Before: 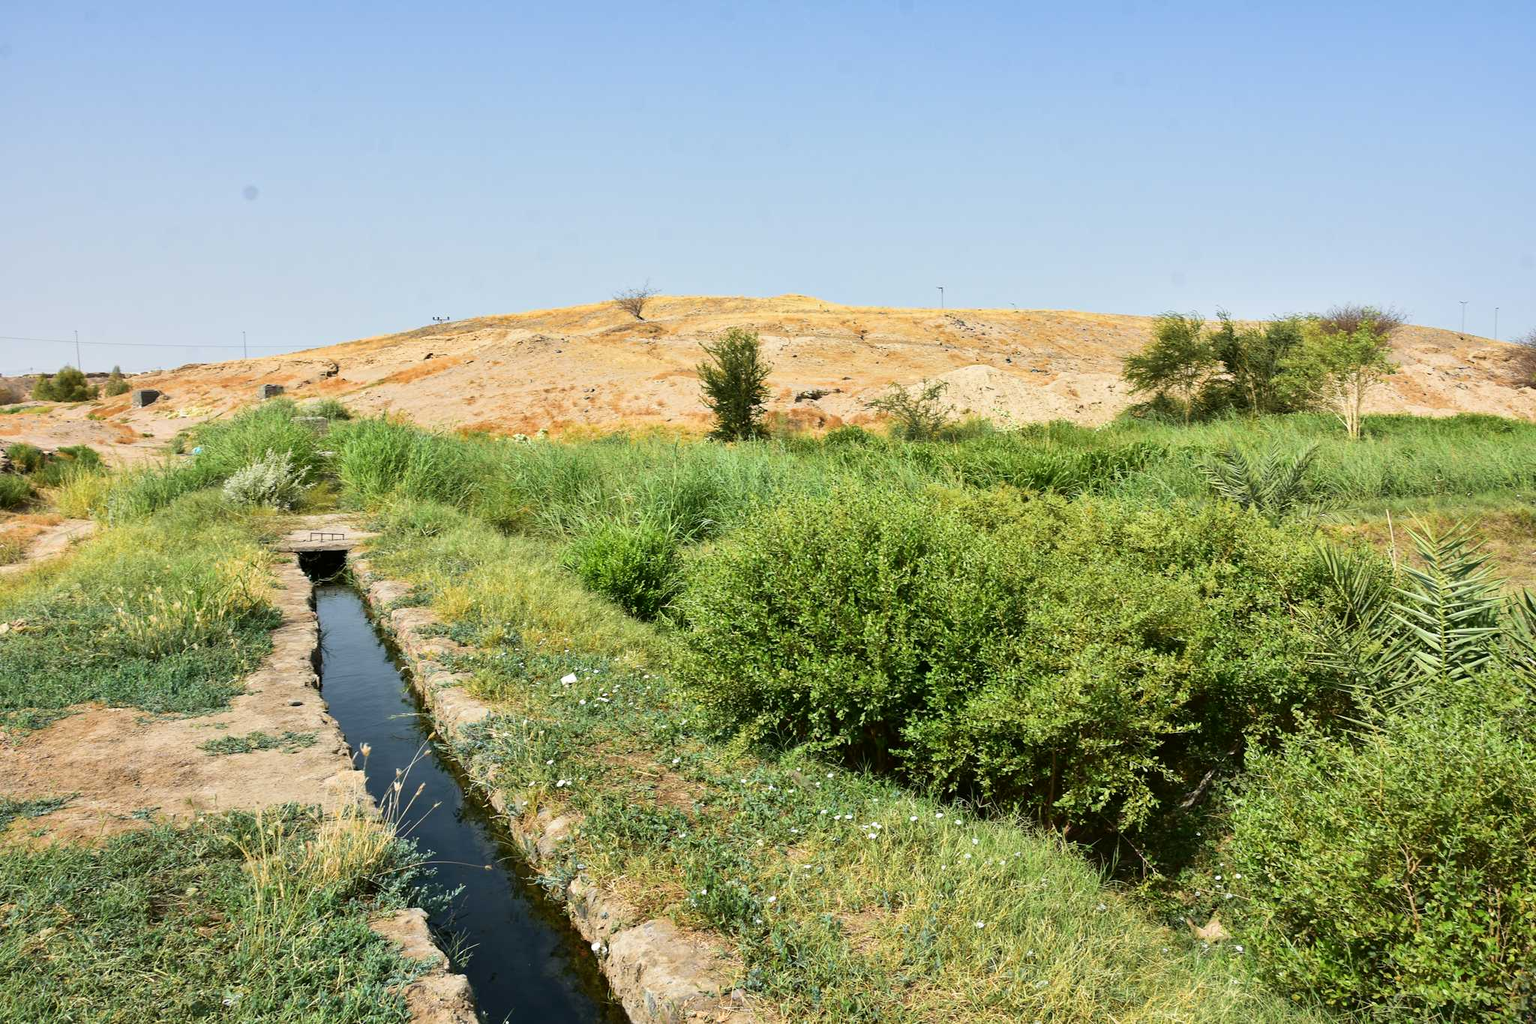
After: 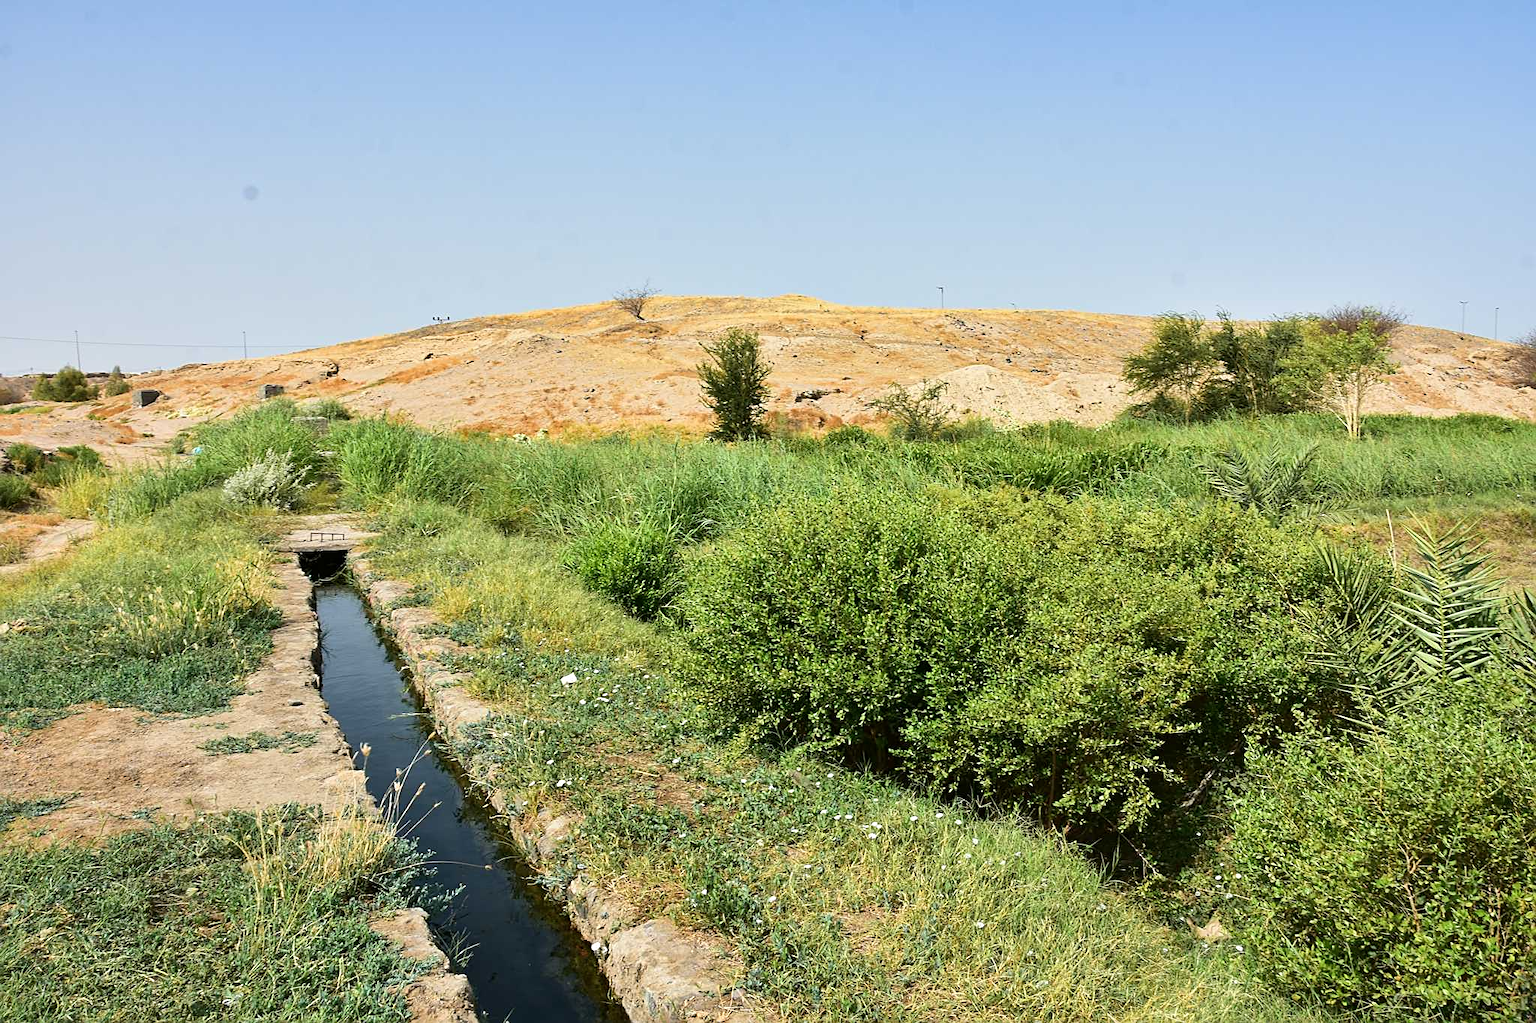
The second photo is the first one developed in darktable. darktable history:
levels: mode automatic, levels [0.721, 0.937, 0.997]
exposure: compensate highlight preservation false
sharpen: on, module defaults
